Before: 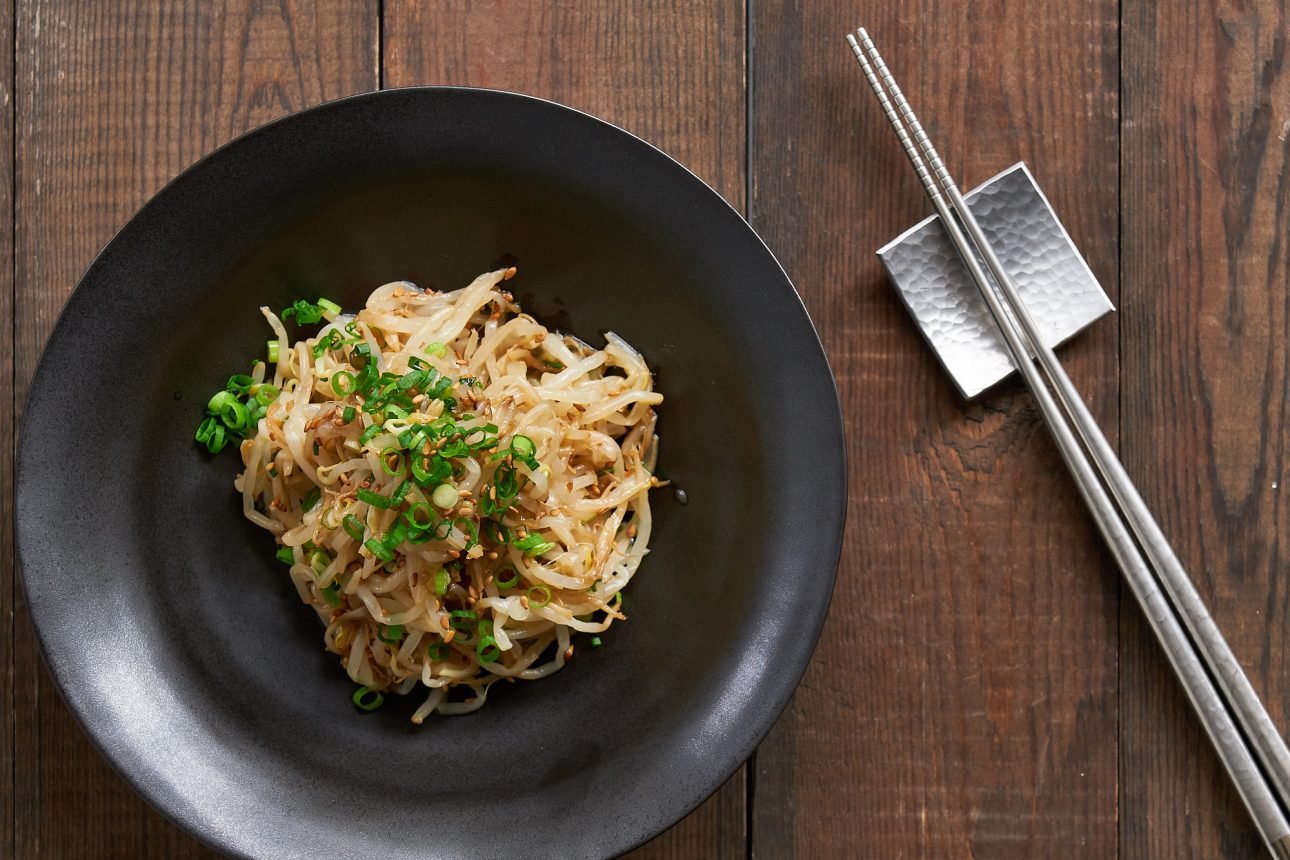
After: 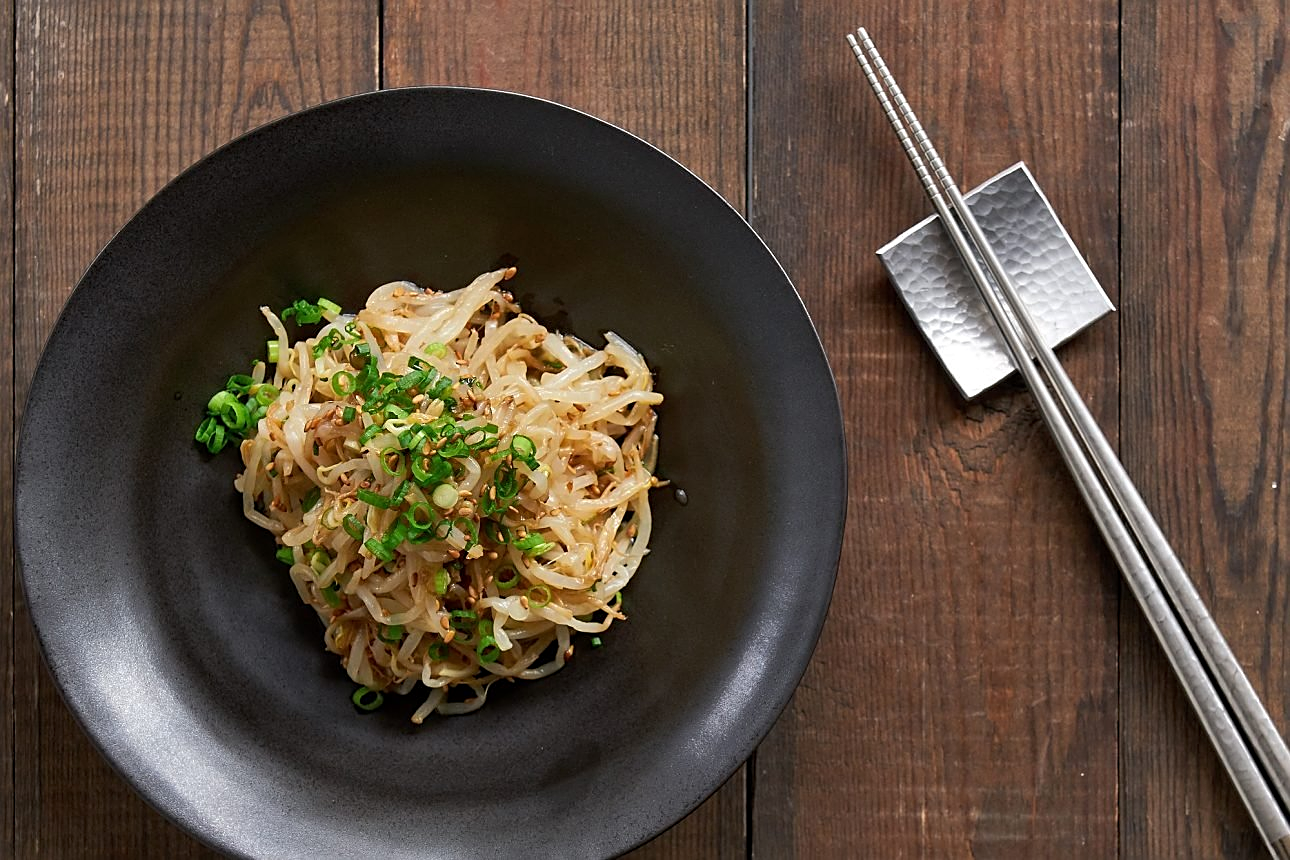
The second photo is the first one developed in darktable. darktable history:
sharpen: on, module defaults
exposure: black level correction 0.001, exposure 0.014 EV, compensate highlight preservation false
shadows and highlights: shadows 10, white point adjustment 1, highlights -40
